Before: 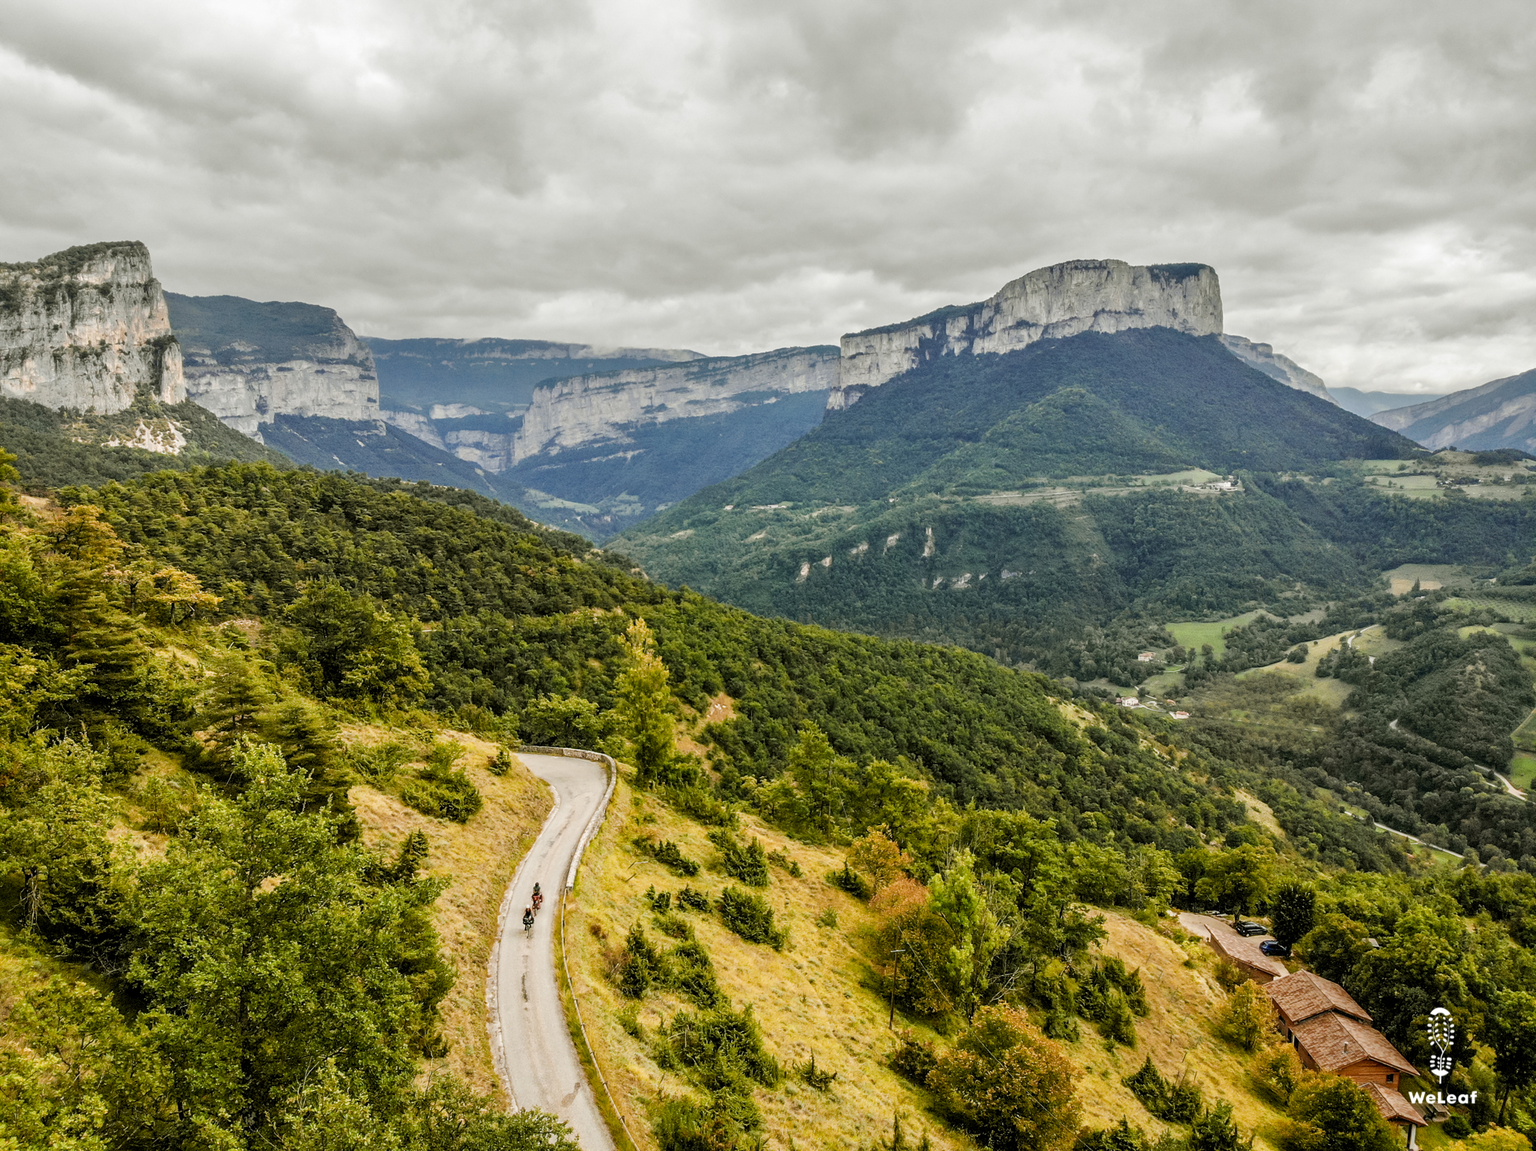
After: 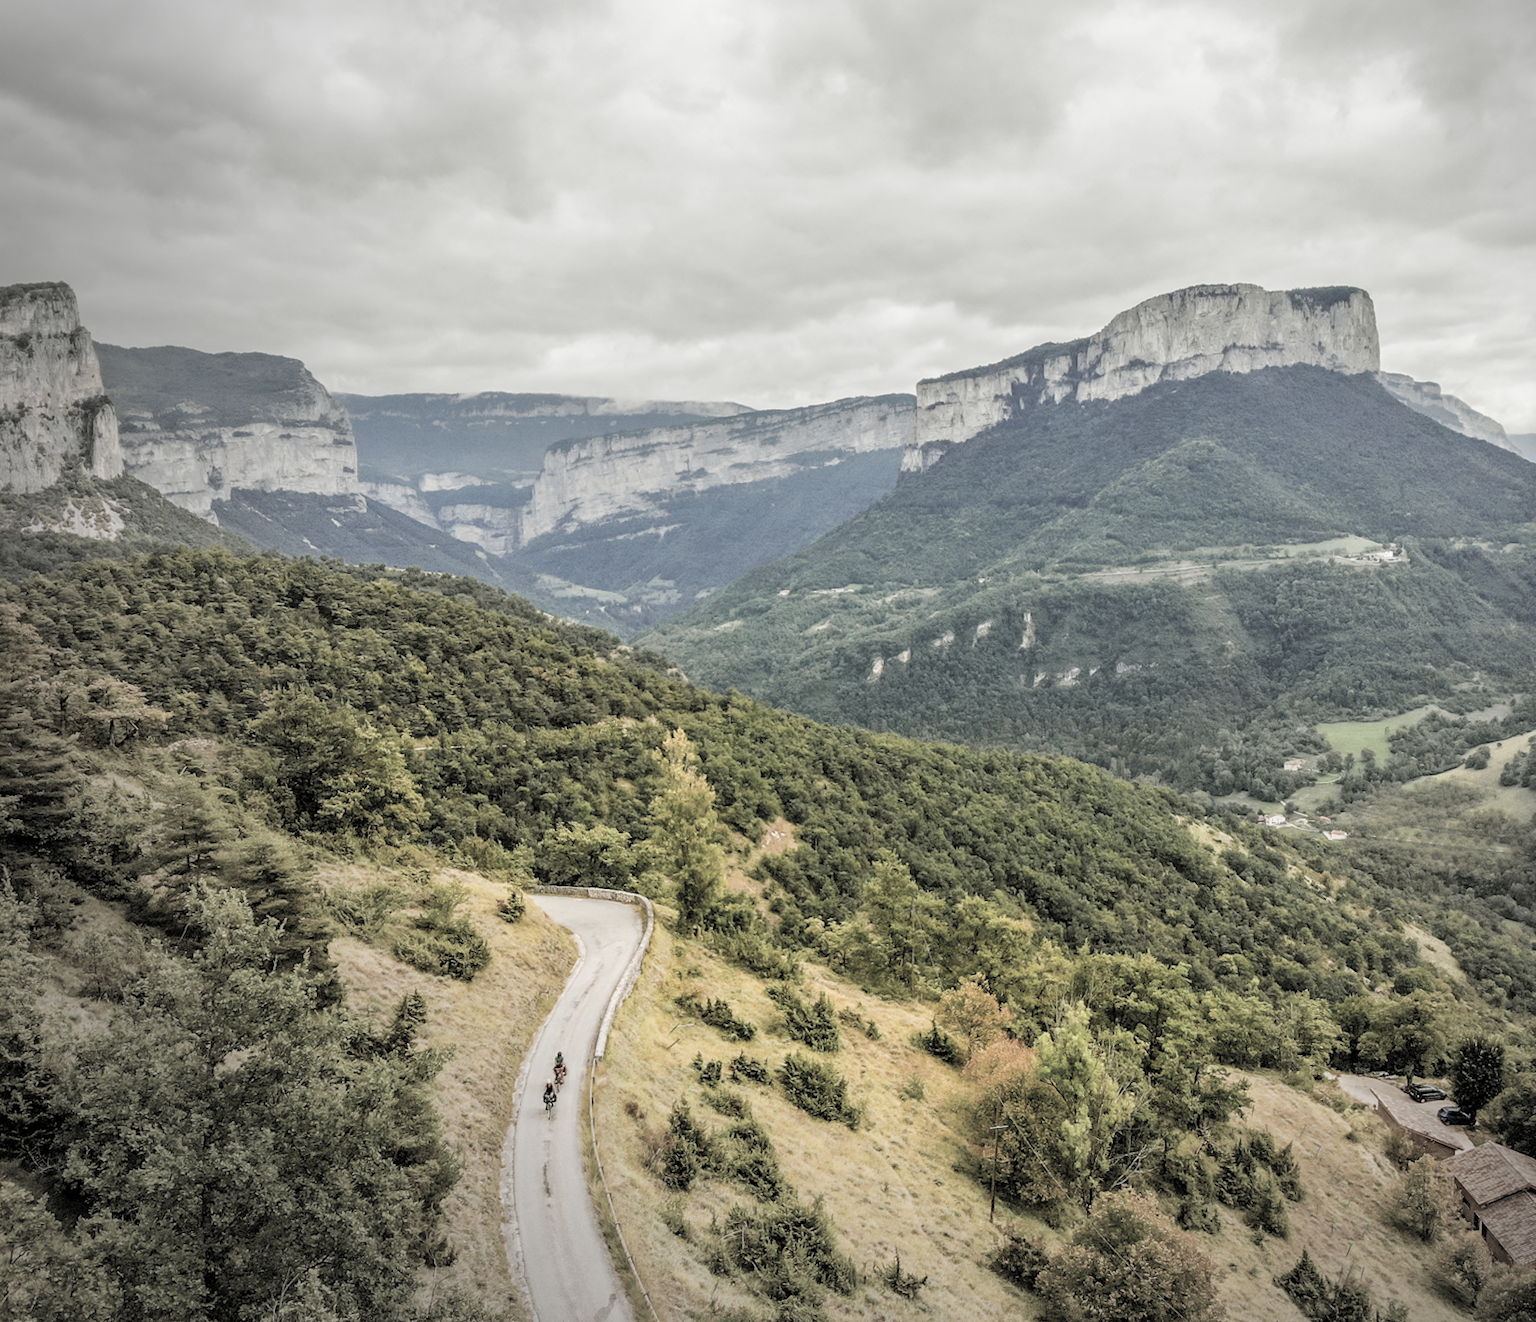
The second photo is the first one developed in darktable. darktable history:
vignetting: fall-off start 73.57%, center (0.22, -0.235)
crop and rotate: angle 1°, left 4.281%, top 0.642%, right 11.383%, bottom 2.486%
contrast brightness saturation: brightness 0.18, saturation -0.5
